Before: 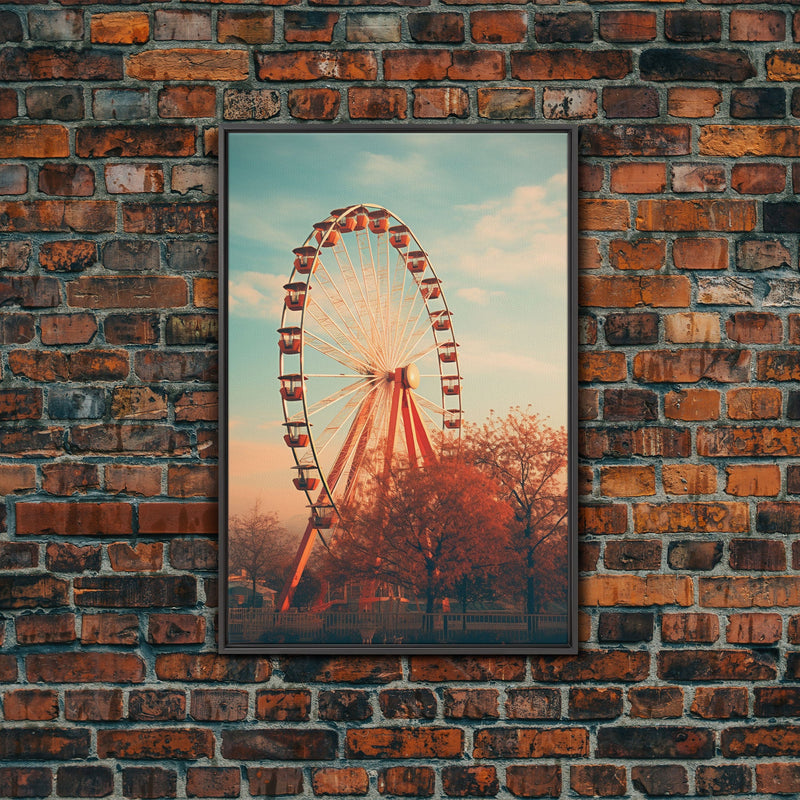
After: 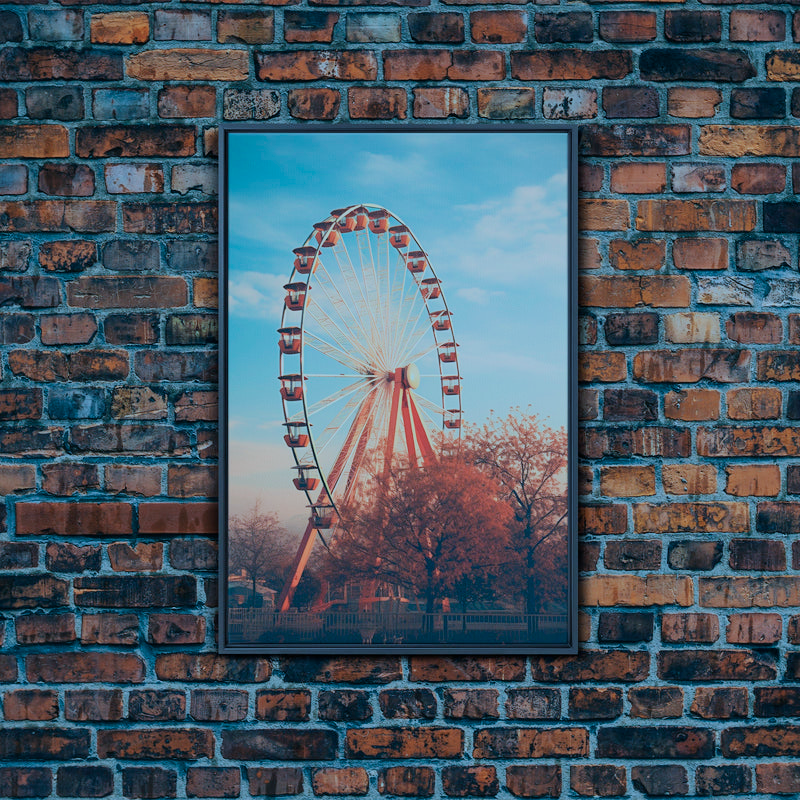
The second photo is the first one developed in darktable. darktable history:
color calibration: illuminant custom, x 0.432, y 0.395, temperature 3098 K
filmic rgb: black relative exposure -16 EV, white relative exposure 4.97 EV, hardness 6.25
